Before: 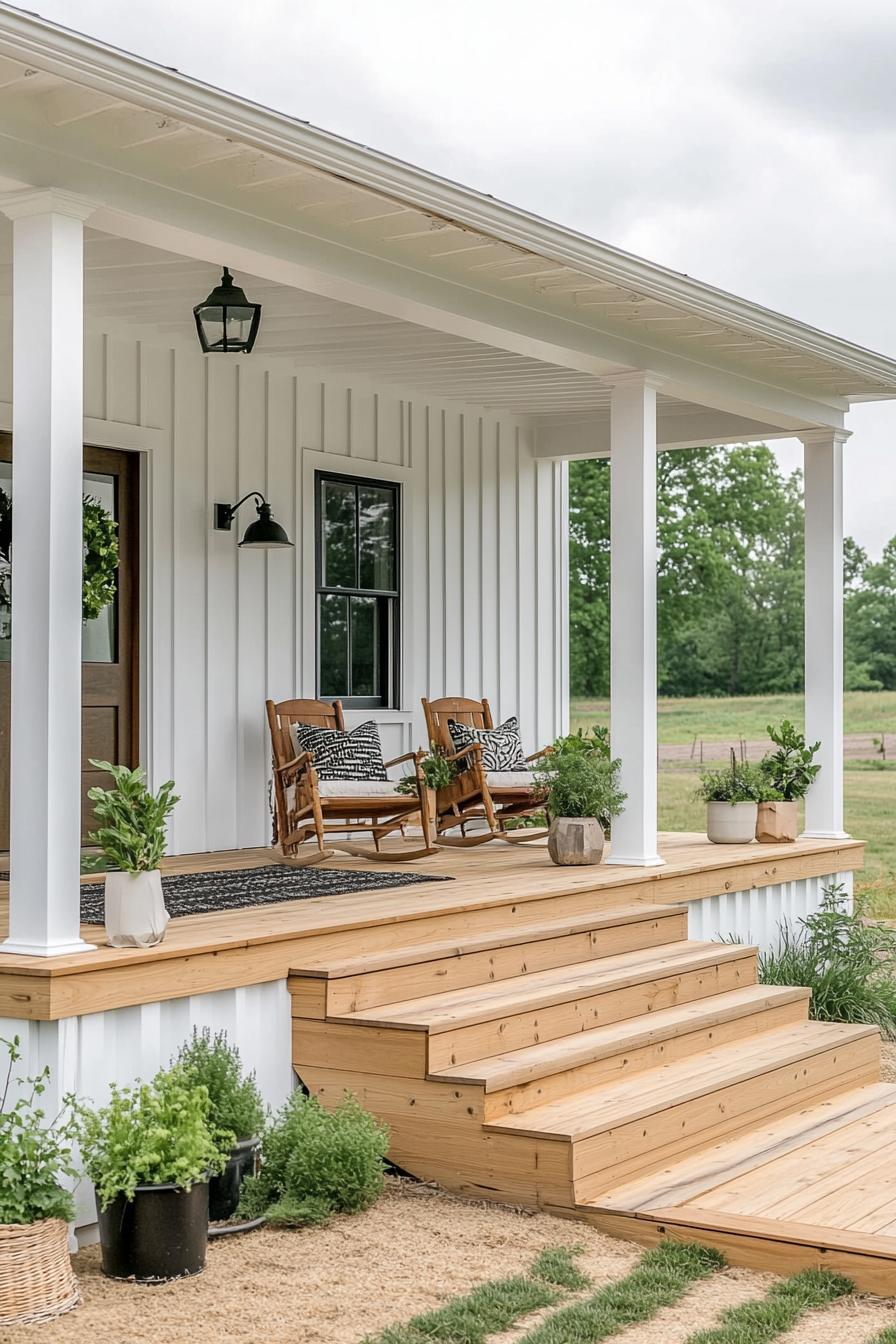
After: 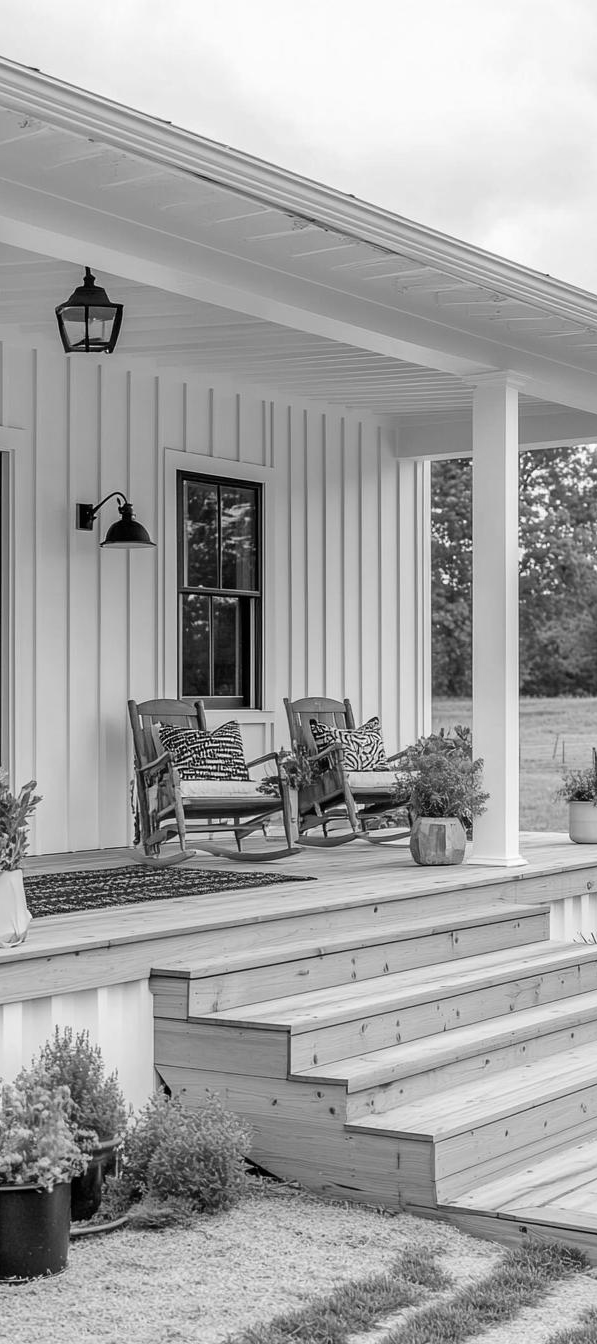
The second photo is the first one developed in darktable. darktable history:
monochrome: a 16.06, b 15.48, size 1
crop: left 15.419%, right 17.914%
